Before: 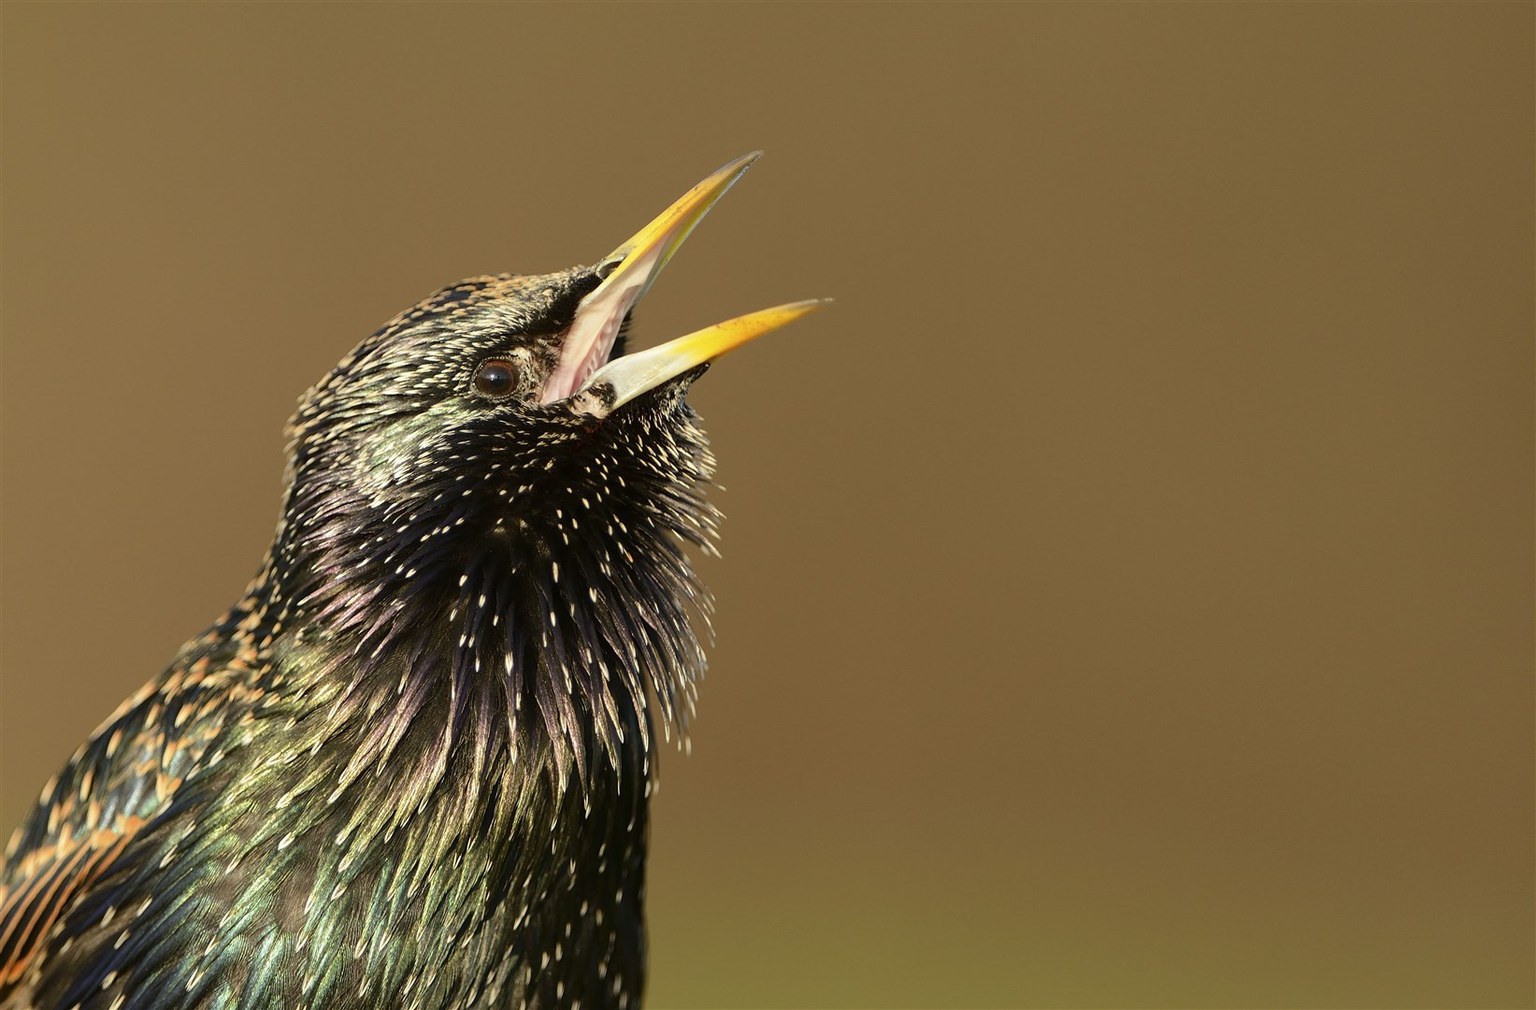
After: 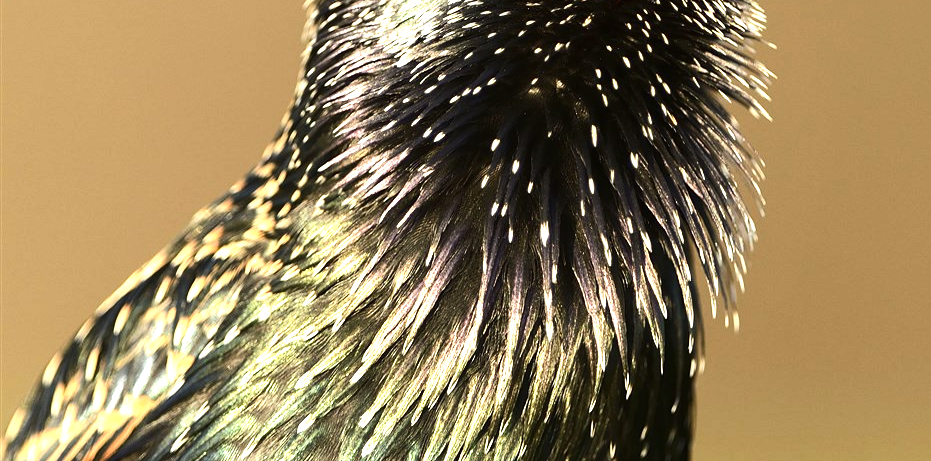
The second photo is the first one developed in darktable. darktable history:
crop: top 44.13%, right 43.335%, bottom 13.123%
exposure: exposure 0.782 EV, compensate exposure bias true, compensate highlight preservation false
tone equalizer: -8 EV -0.787 EV, -7 EV -0.666 EV, -6 EV -0.598 EV, -5 EV -0.421 EV, -3 EV 0.399 EV, -2 EV 0.6 EV, -1 EV 0.7 EV, +0 EV 0.744 EV, edges refinement/feathering 500, mask exposure compensation -1.57 EV, preserve details no
